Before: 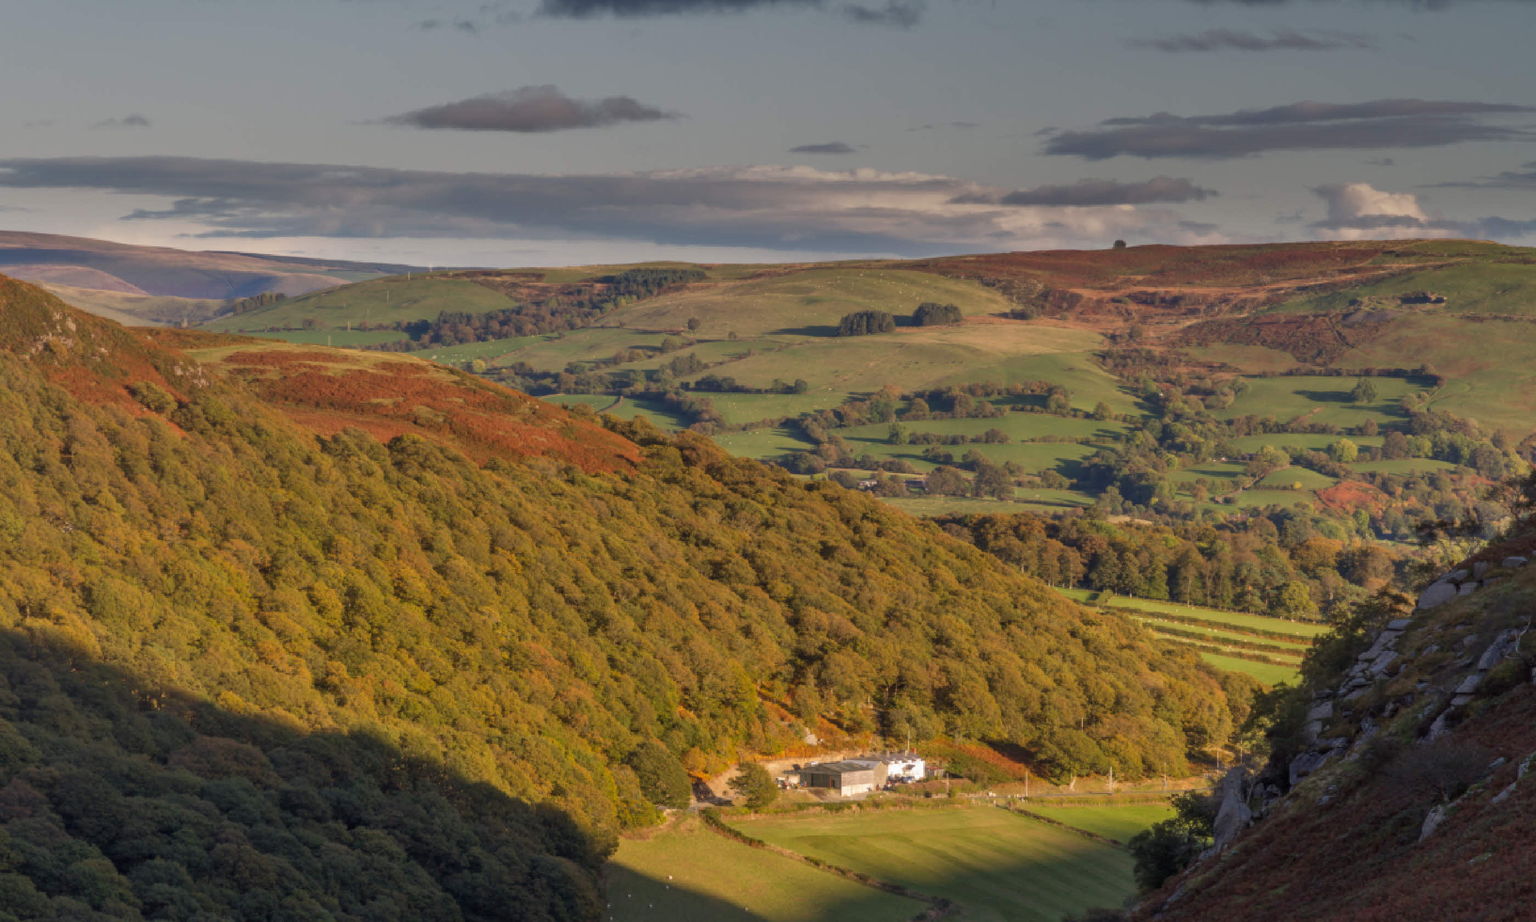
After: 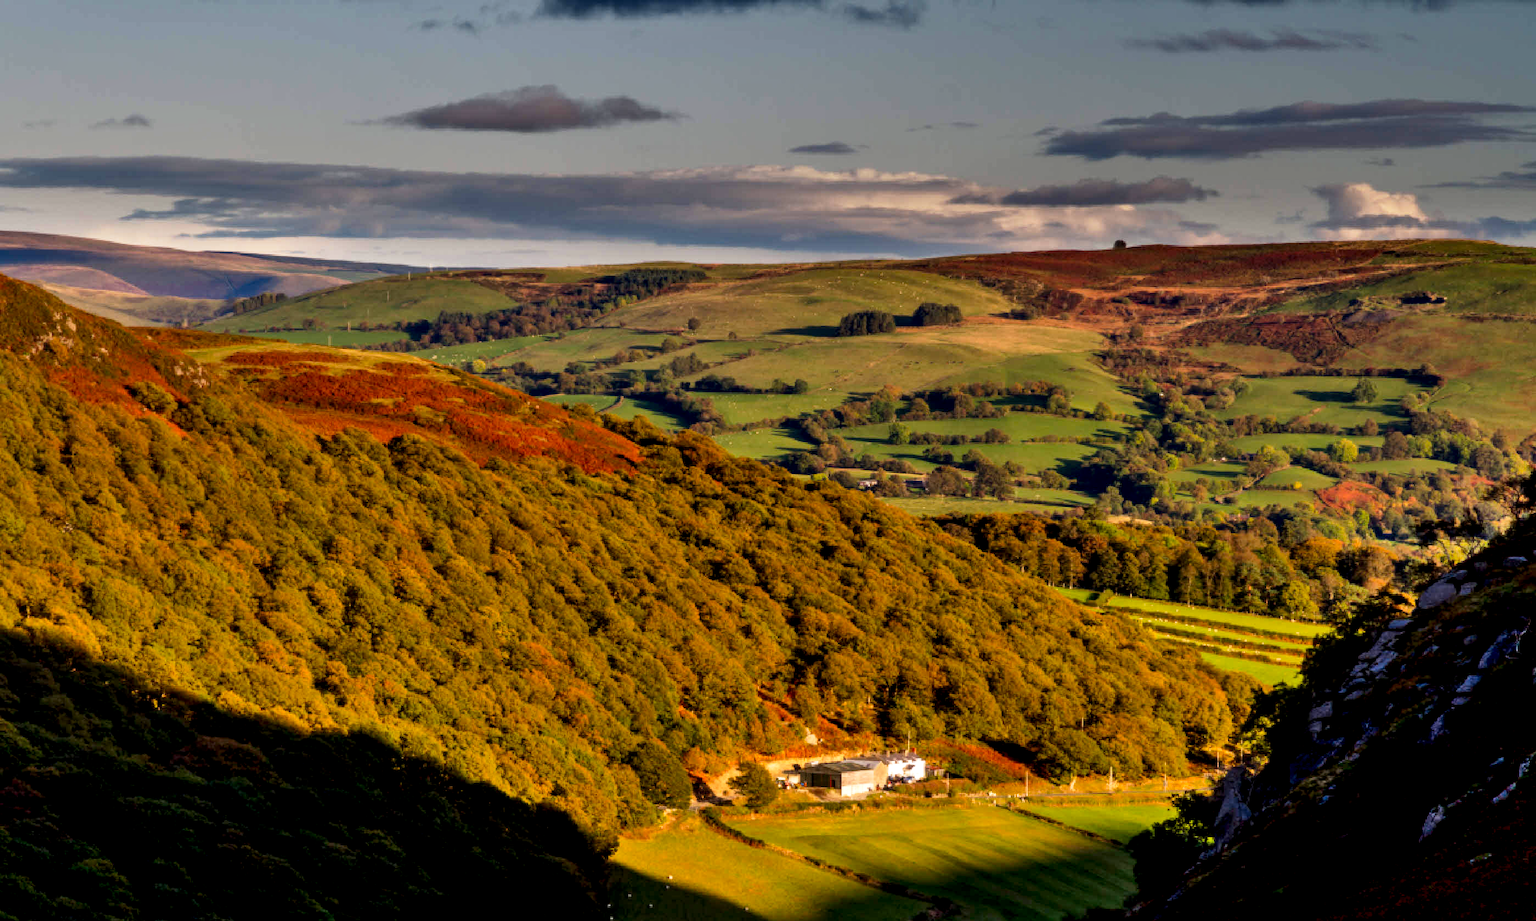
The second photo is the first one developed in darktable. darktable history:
exposure: black level correction 0.032, exposure 0.303 EV, compensate highlight preservation false
shadows and highlights: soften with gaussian
tone curve: curves: ch0 [(0, 0) (0.042, 0.01) (0.223, 0.123) (0.59, 0.574) (0.802, 0.868) (1, 1)], preserve colors none
